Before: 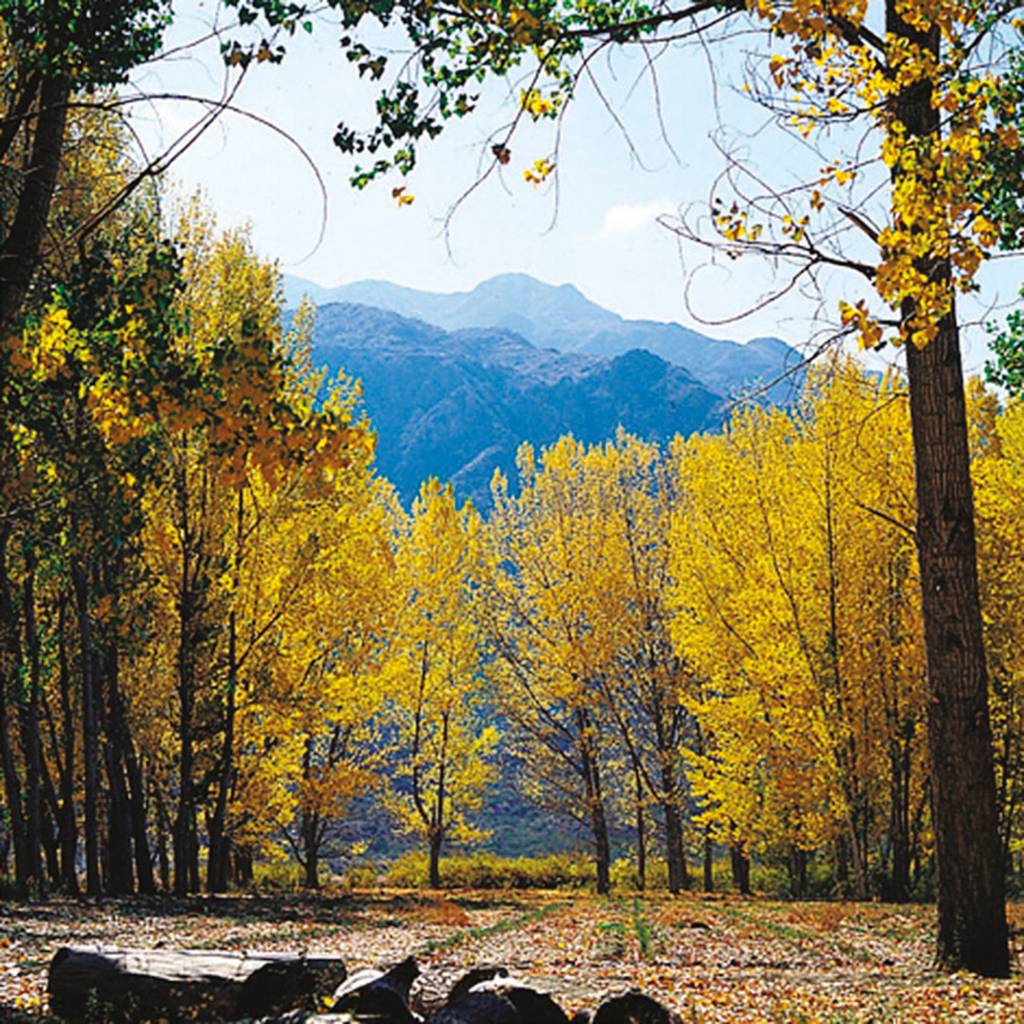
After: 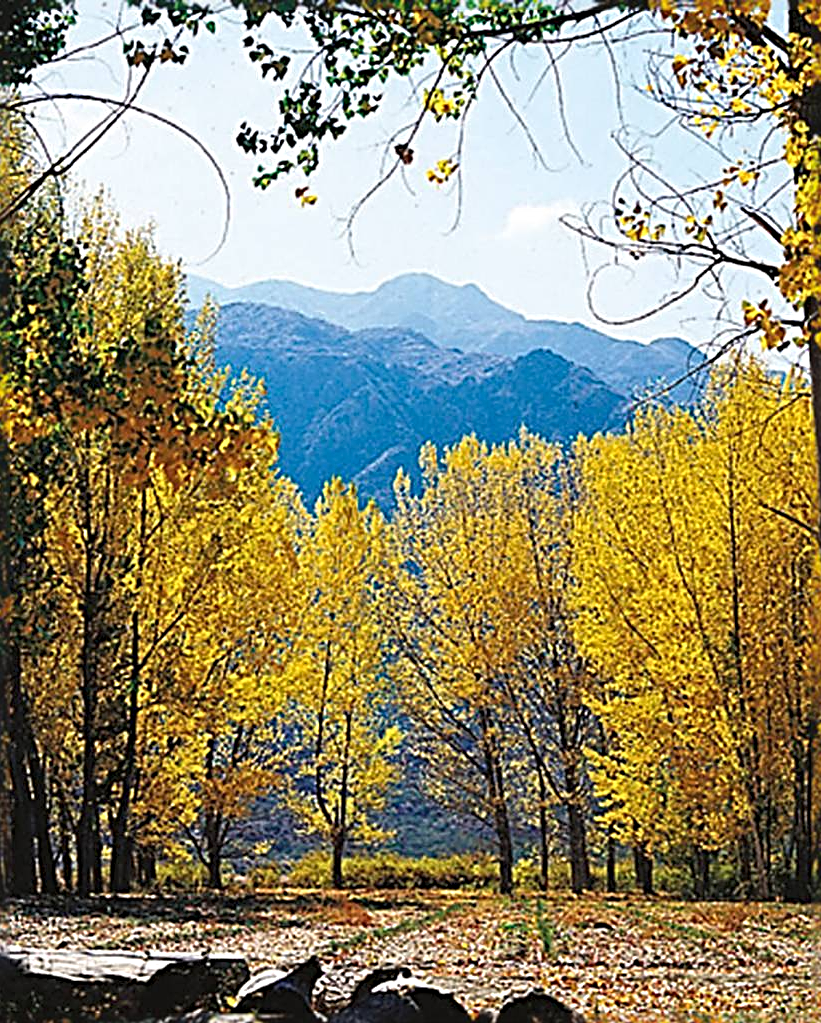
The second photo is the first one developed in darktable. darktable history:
crop and rotate: left 9.57%, right 10.227%
sharpen: radius 3.733, amount 0.944
